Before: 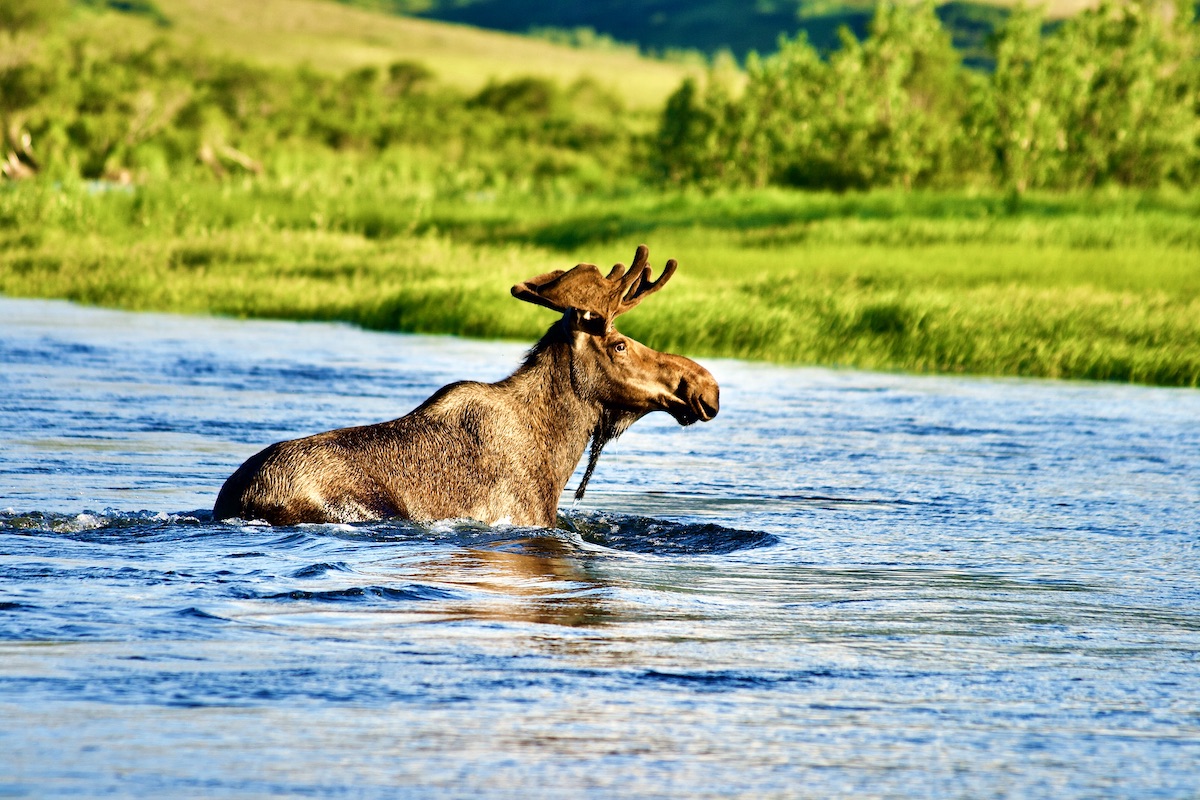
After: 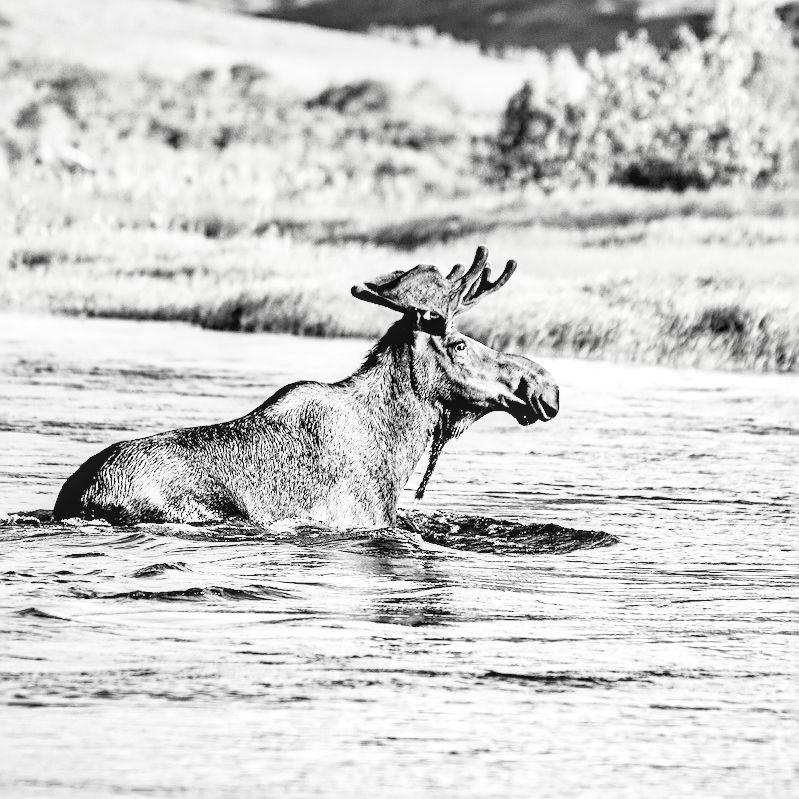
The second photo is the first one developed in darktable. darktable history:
contrast brightness saturation: saturation -0.996
crop and rotate: left 13.363%, right 19.992%
filmic rgb: black relative exposure -5.02 EV, white relative exposure 4 EV, threshold 2.97 EV, hardness 2.91, contrast 1.384, highlights saturation mix -30.02%, iterations of high-quality reconstruction 10, enable highlight reconstruction true
sharpen: radius 3.091
local contrast: on, module defaults
exposure: black level correction 0, exposure 1.411 EV, compensate highlight preservation false
